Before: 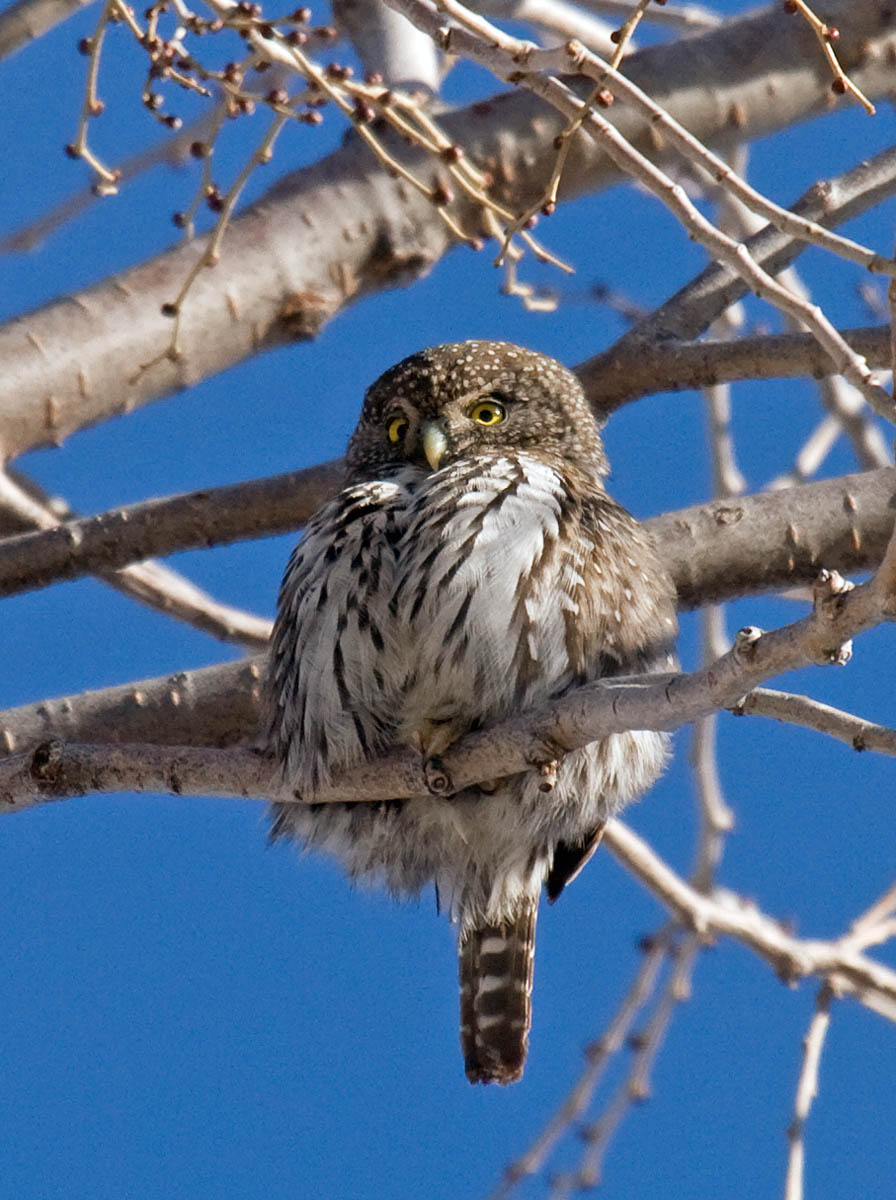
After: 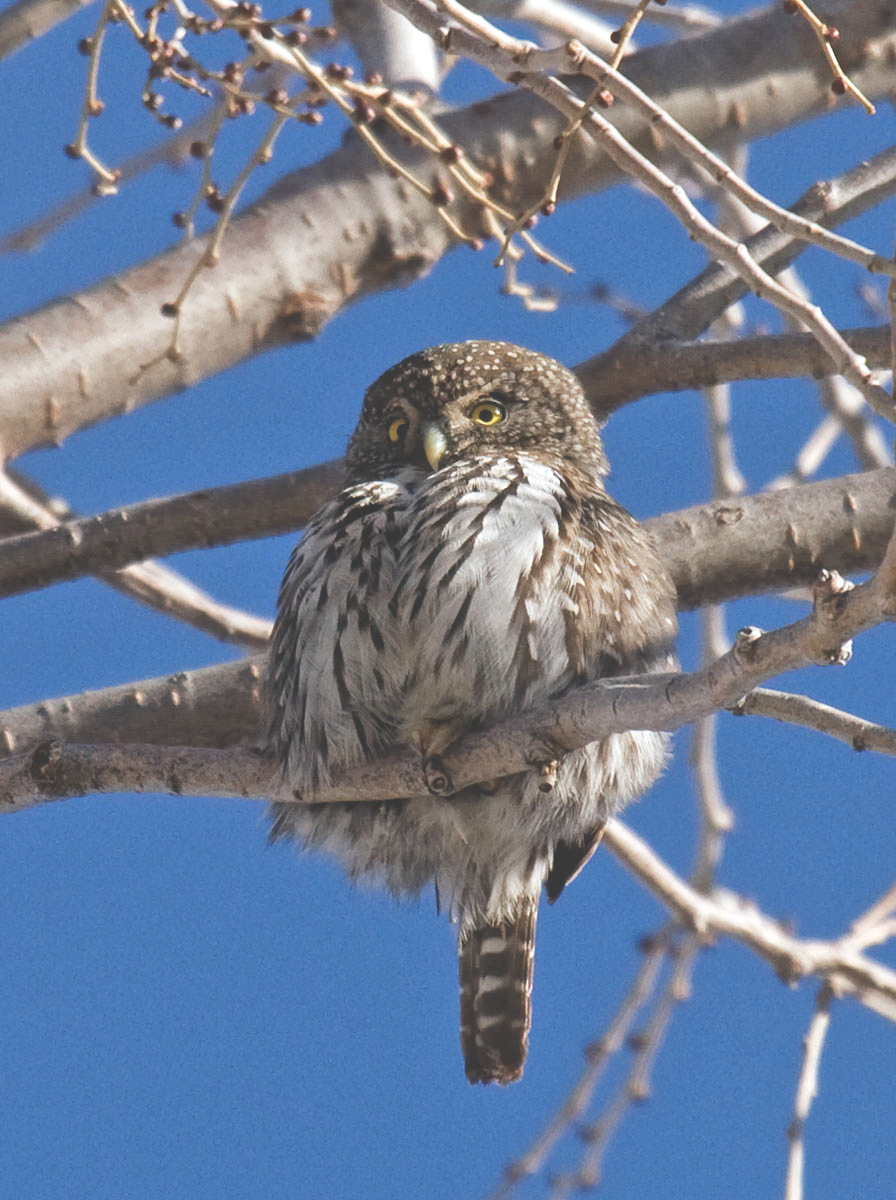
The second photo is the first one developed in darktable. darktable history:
contrast brightness saturation: saturation -0.04
local contrast: mode bilateral grid, contrast 10, coarseness 25, detail 115%, midtone range 0.2
exposure: black level correction -0.041, exposure 0.064 EV, compensate highlight preservation false
